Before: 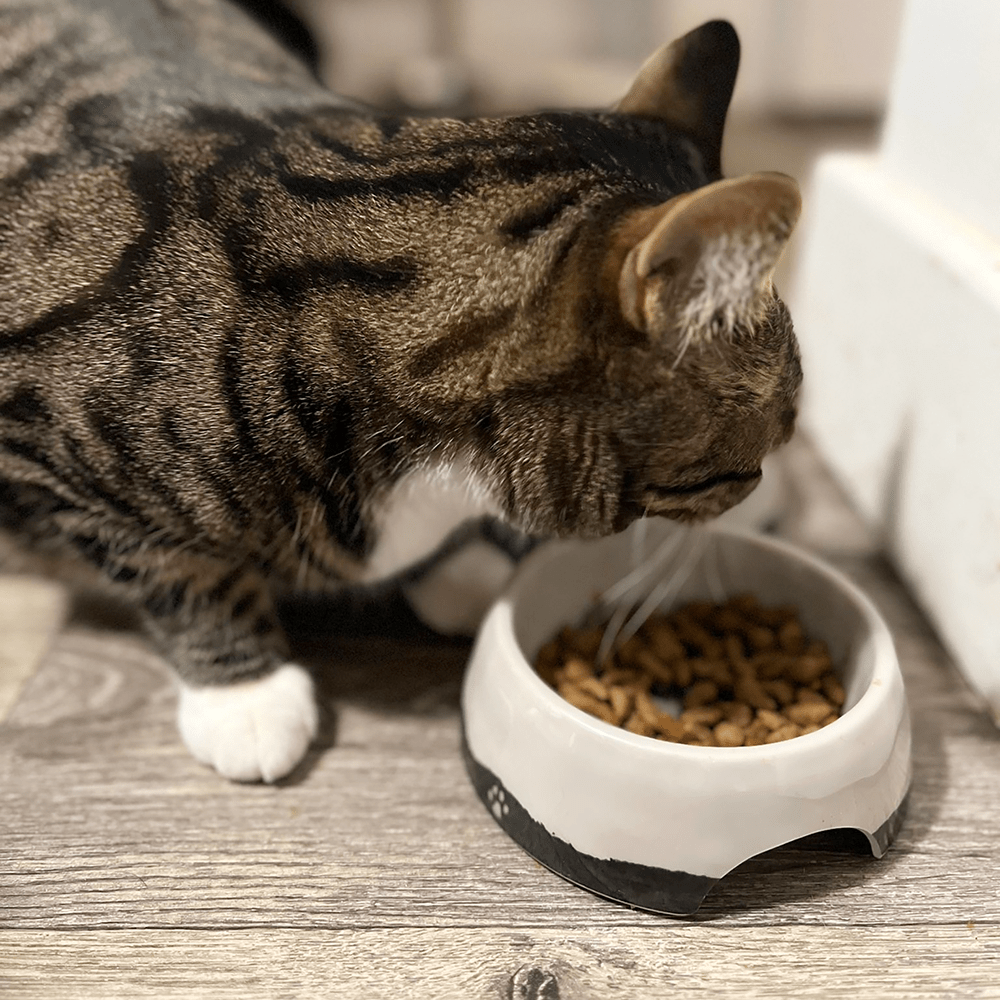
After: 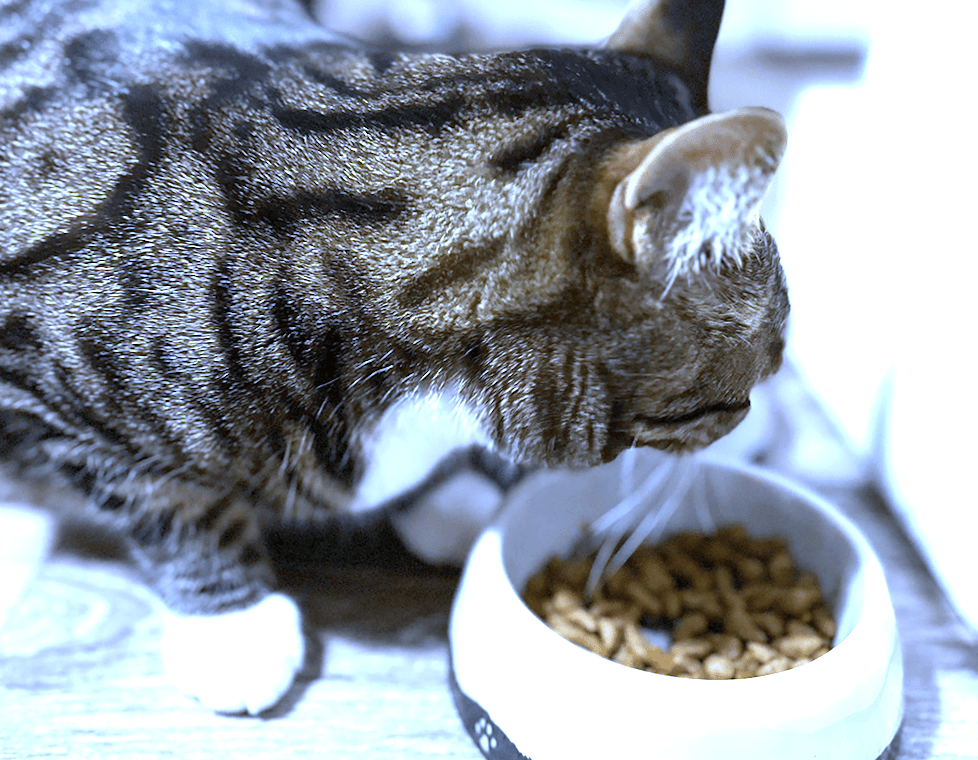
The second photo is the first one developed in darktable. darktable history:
tone equalizer: on, module defaults
exposure: black level correction 0, exposure 1.5 EV, compensate exposure bias true, compensate highlight preservation false
white balance: red 0.766, blue 1.537
crop: top 5.667%, bottom 17.637%
rotate and perspective: rotation 0.226°, lens shift (vertical) -0.042, crop left 0.023, crop right 0.982, crop top 0.006, crop bottom 0.994
